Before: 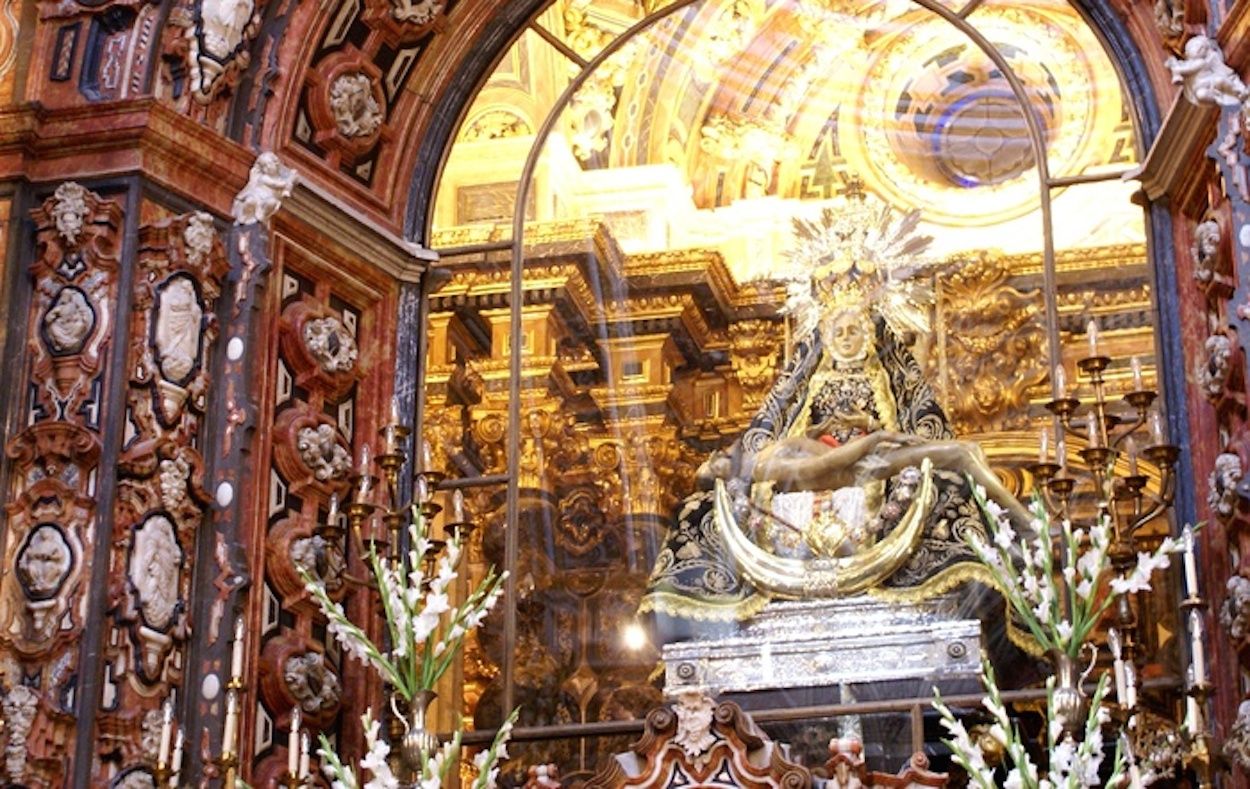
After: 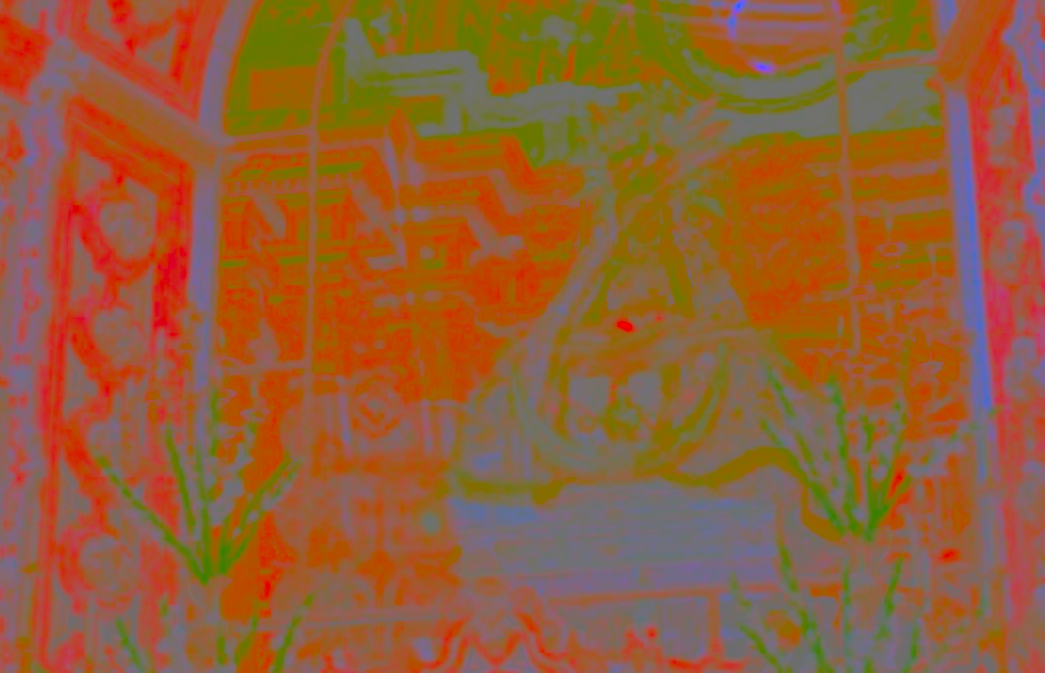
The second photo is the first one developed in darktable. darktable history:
tone curve: curves: ch0 [(0, 0) (0.088, 0.042) (0.208, 0.176) (0.257, 0.267) (0.406, 0.483) (0.489, 0.556) (0.667, 0.73) (0.793, 0.851) (0.994, 0.974)]; ch1 [(0, 0) (0.161, 0.092) (0.35, 0.33) (0.392, 0.392) (0.457, 0.467) (0.505, 0.497) (0.537, 0.518) (0.553, 0.53) (0.58, 0.567) (0.739, 0.697) (1, 1)]; ch2 [(0, 0) (0.346, 0.362) (0.448, 0.419) (0.502, 0.499) (0.533, 0.517) (0.556, 0.533) (0.629, 0.619) (0.717, 0.678) (1, 1)], color space Lab, linked channels, preserve colors none
haze removal: strength -0.094, compatibility mode true, adaptive false
crop: left 16.357%, top 14.633%
contrast brightness saturation: contrast -0.986, brightness -0.175, saturation 0.757
